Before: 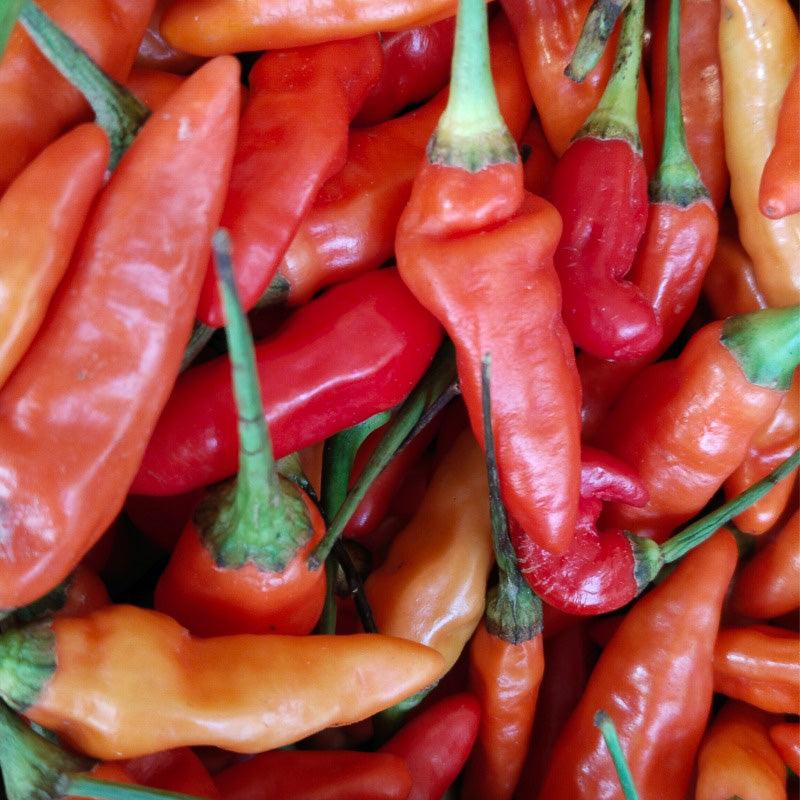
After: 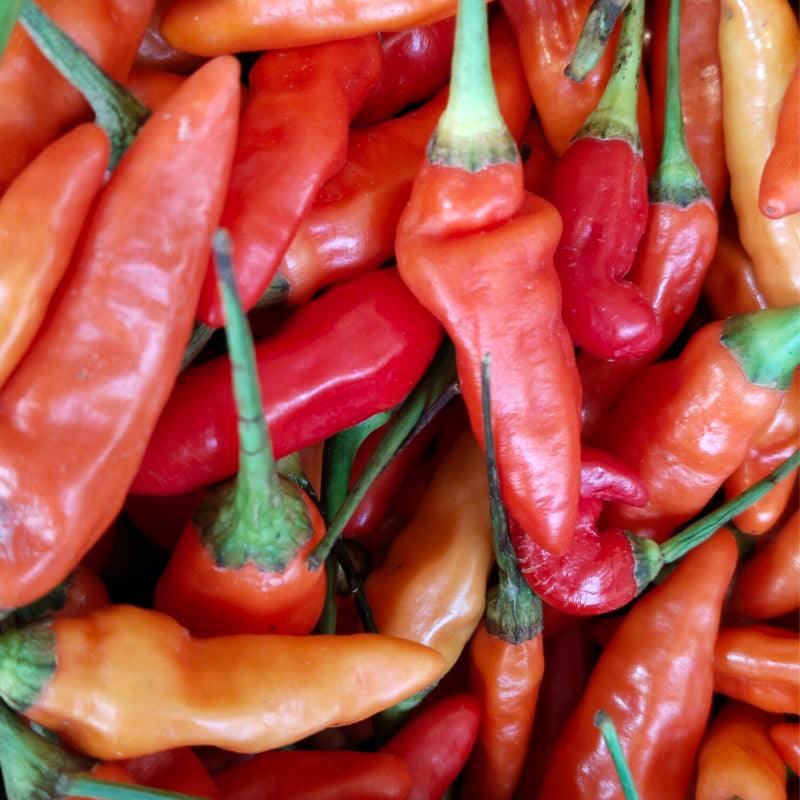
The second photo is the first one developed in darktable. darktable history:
exposure: black level correction 0.001, exposure 0.139 EV, compensate highlight preservation false
